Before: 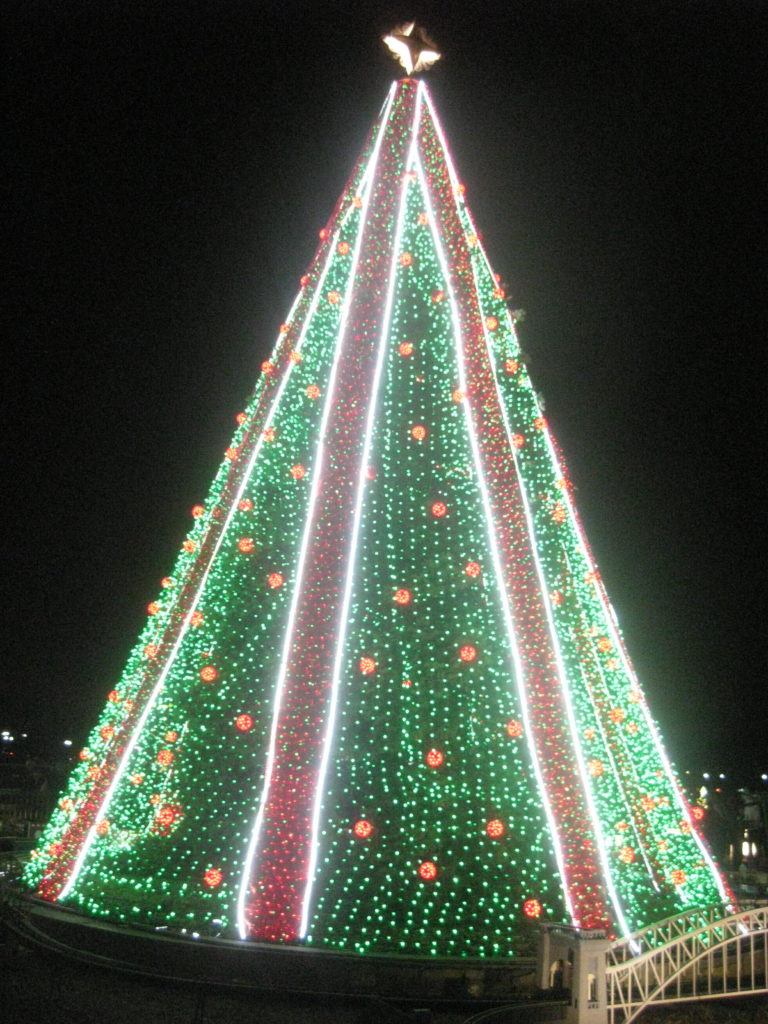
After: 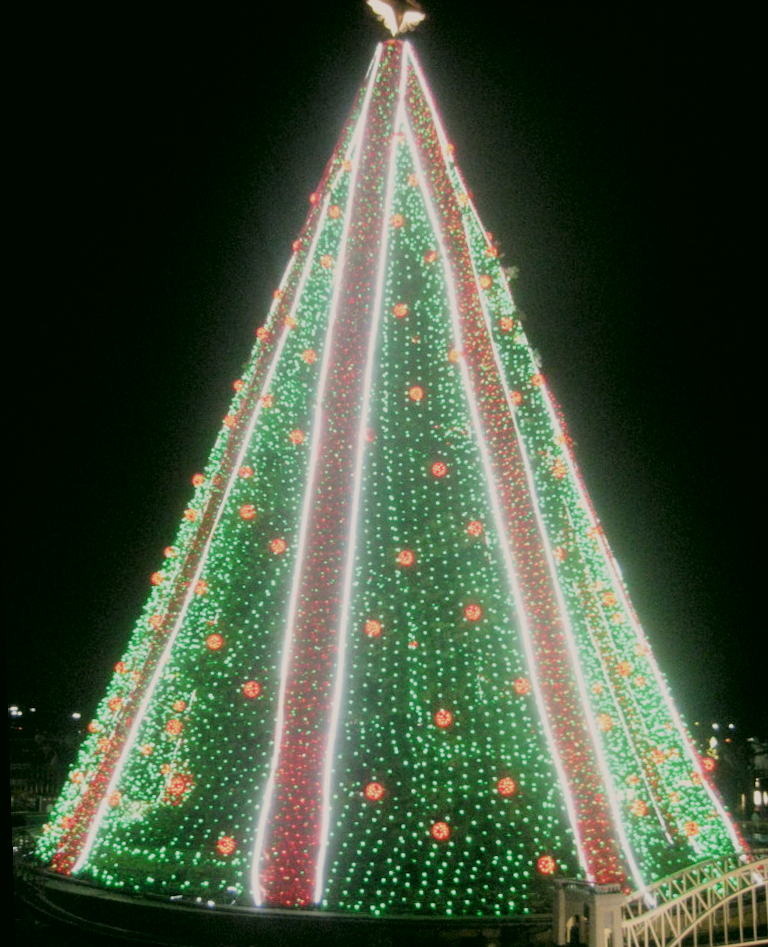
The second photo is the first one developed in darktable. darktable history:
filmic rgb: black relative exposure -7.65 EV, white relative exposure 4.56 EV, hardness 3.61
rotate and perspective: rotation -2°, crop left 0.022, crop right 0.978, crop top 0.049, crop bottom 0.951
color correction: highlights a* 4.02, highlights b* 4.98, shadows a* -7.55, shadows b* 4.98
